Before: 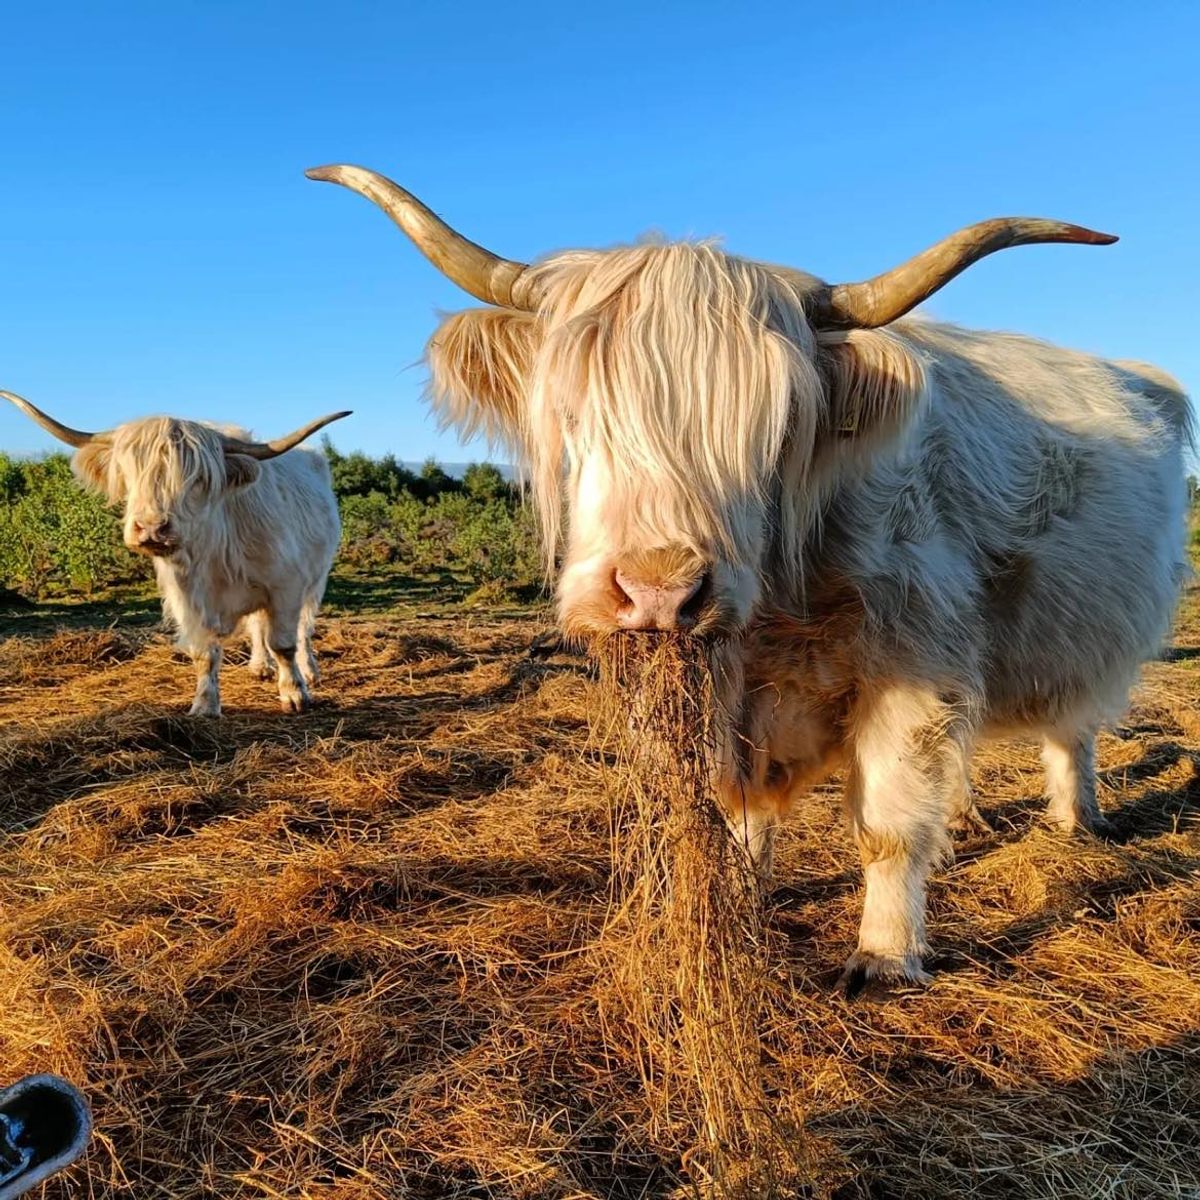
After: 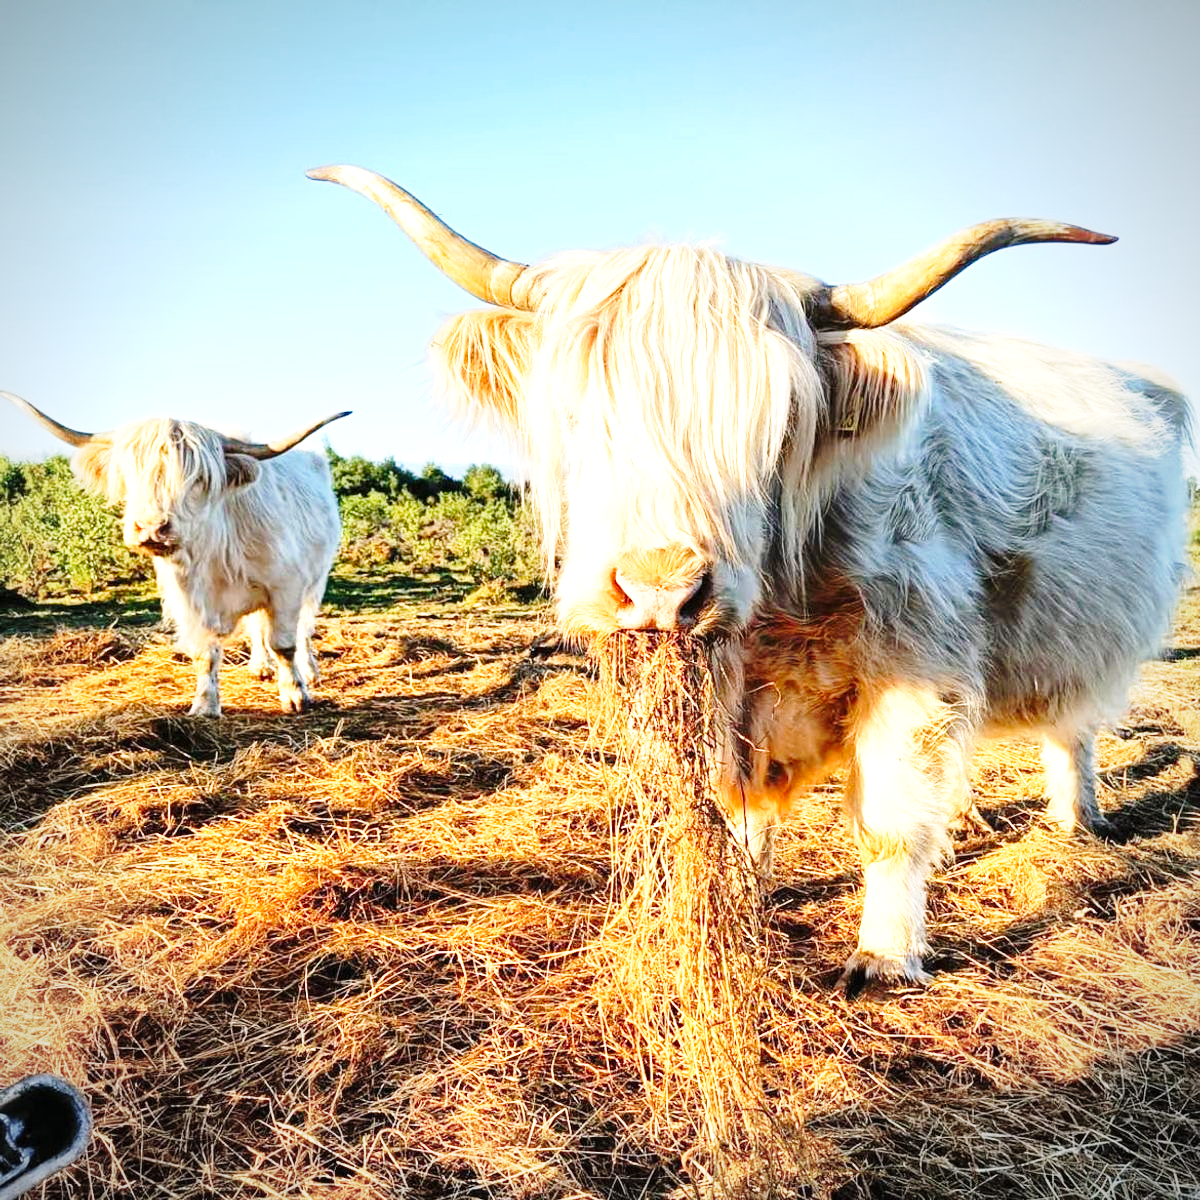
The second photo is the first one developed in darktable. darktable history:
base curve: curves: ch0 [(0, 0) (0.028, 0.03) (0.121, 0.232) (0.46, 0.748) (0.859, 0.968) (1, 1)], preserve colors none
exposure: black level correction 0, exposure 1.1 EV, compensate exposure bias true, compensate highlight preservation false
vignetting: fall-off radius 60.92%
